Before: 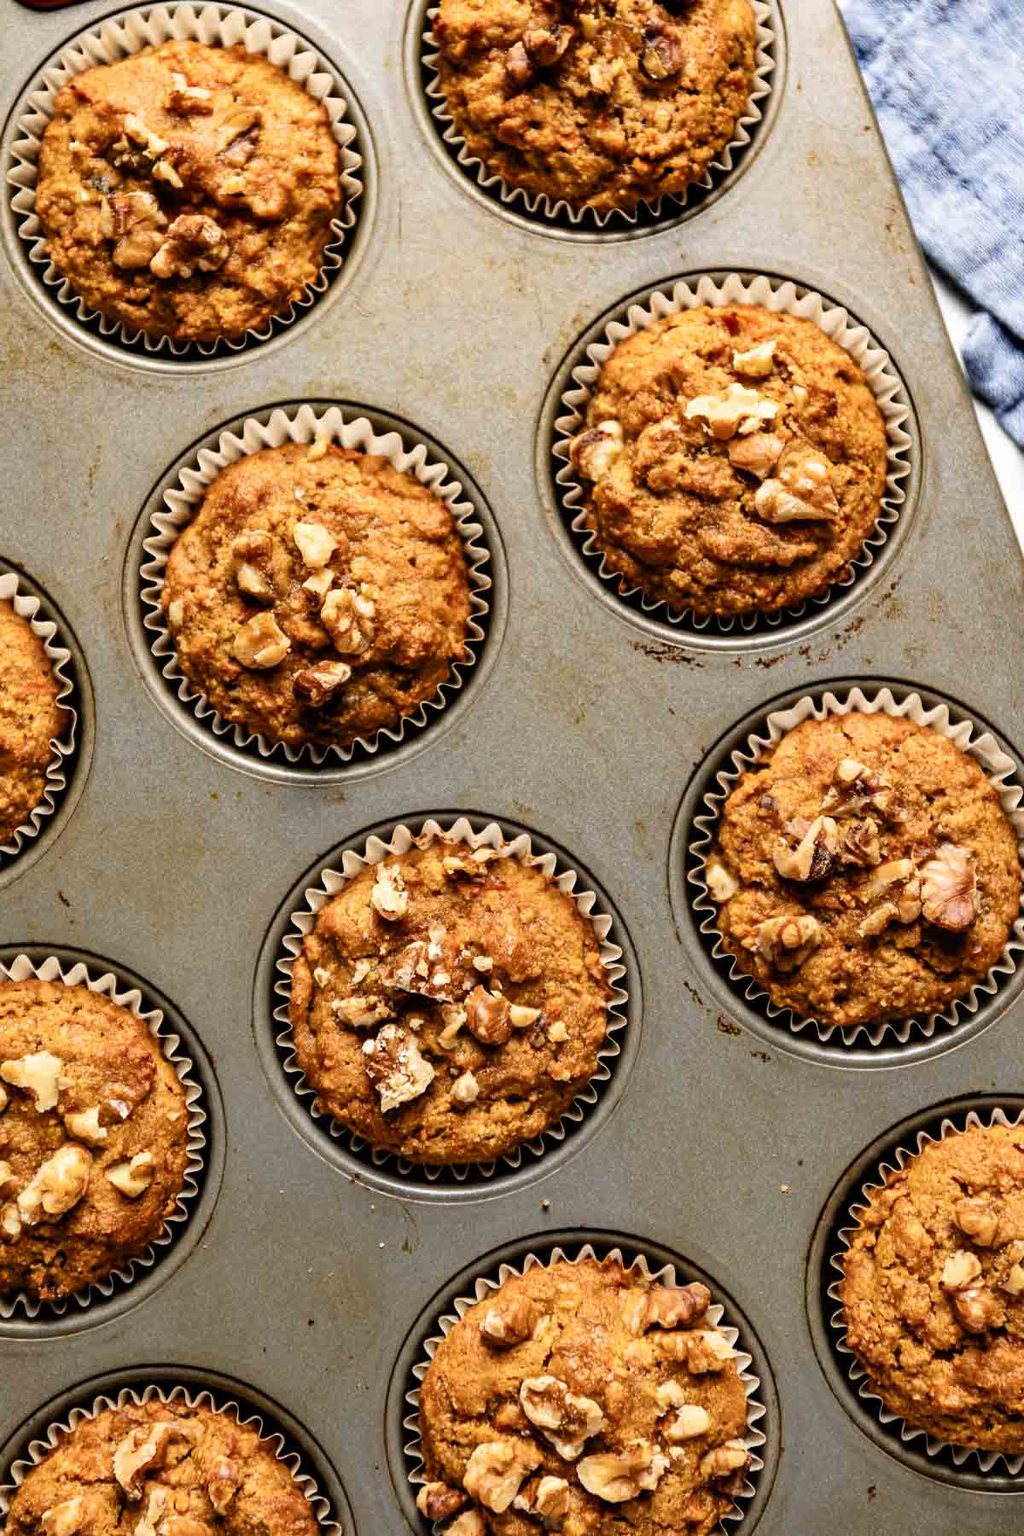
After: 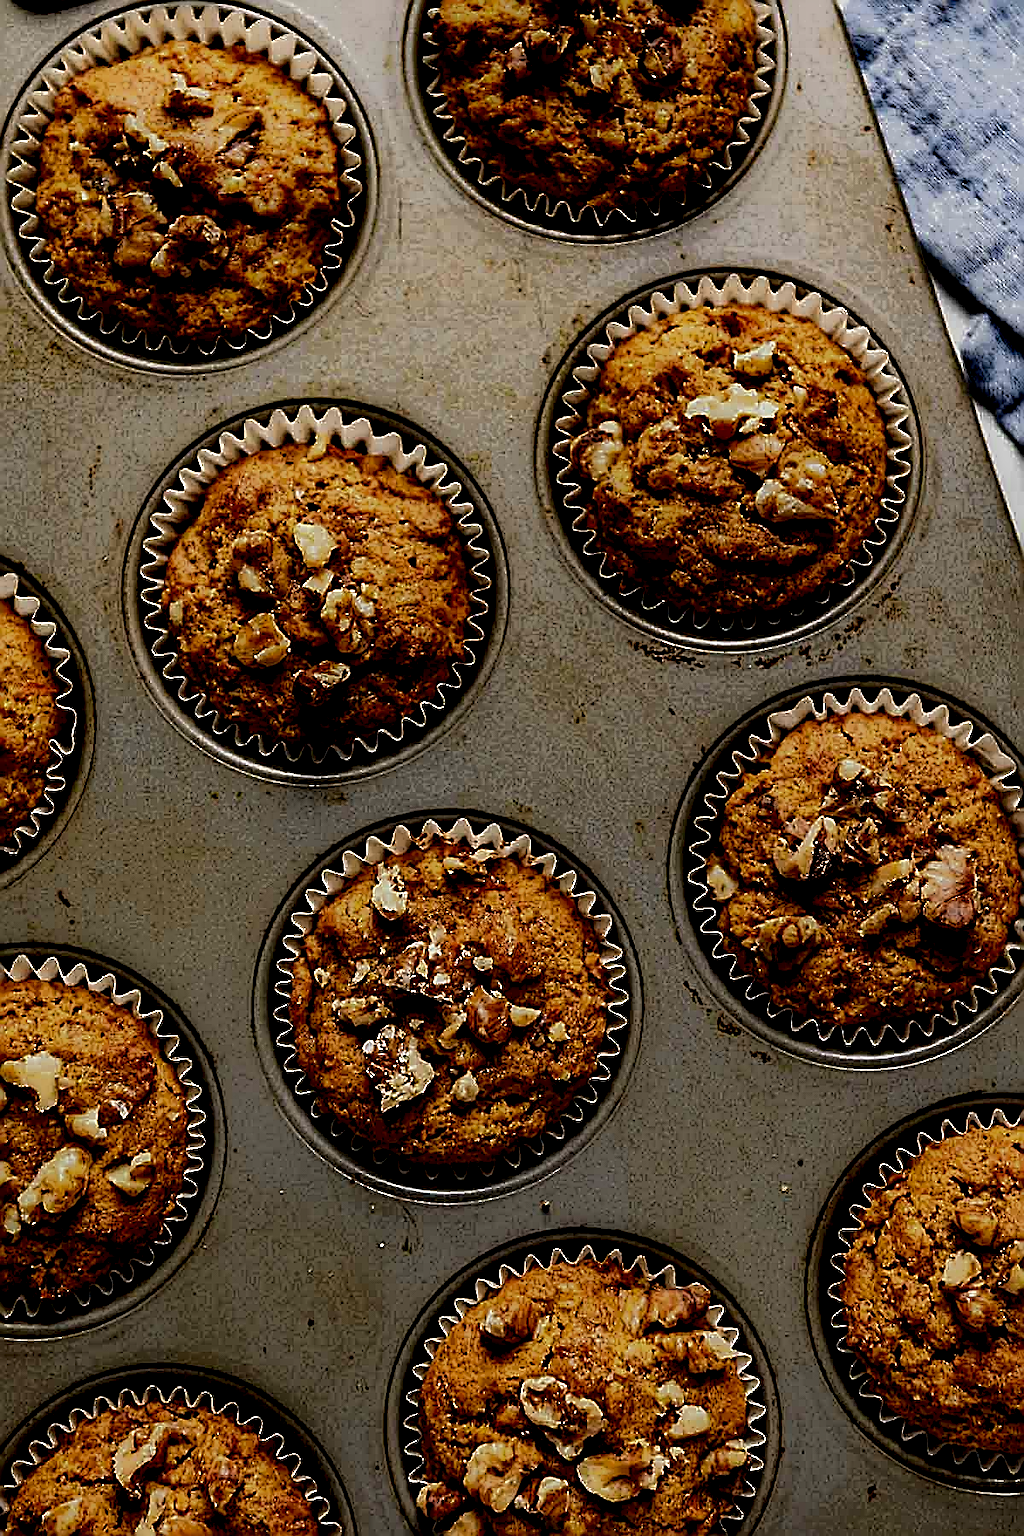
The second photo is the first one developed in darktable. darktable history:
local contrast: highlights 0%, shadows 198%, detail 164%, midtone range 0.001
contrast brightness saturation: contrast 0.03, brightness -0.04
sharpen: amount 1.861
